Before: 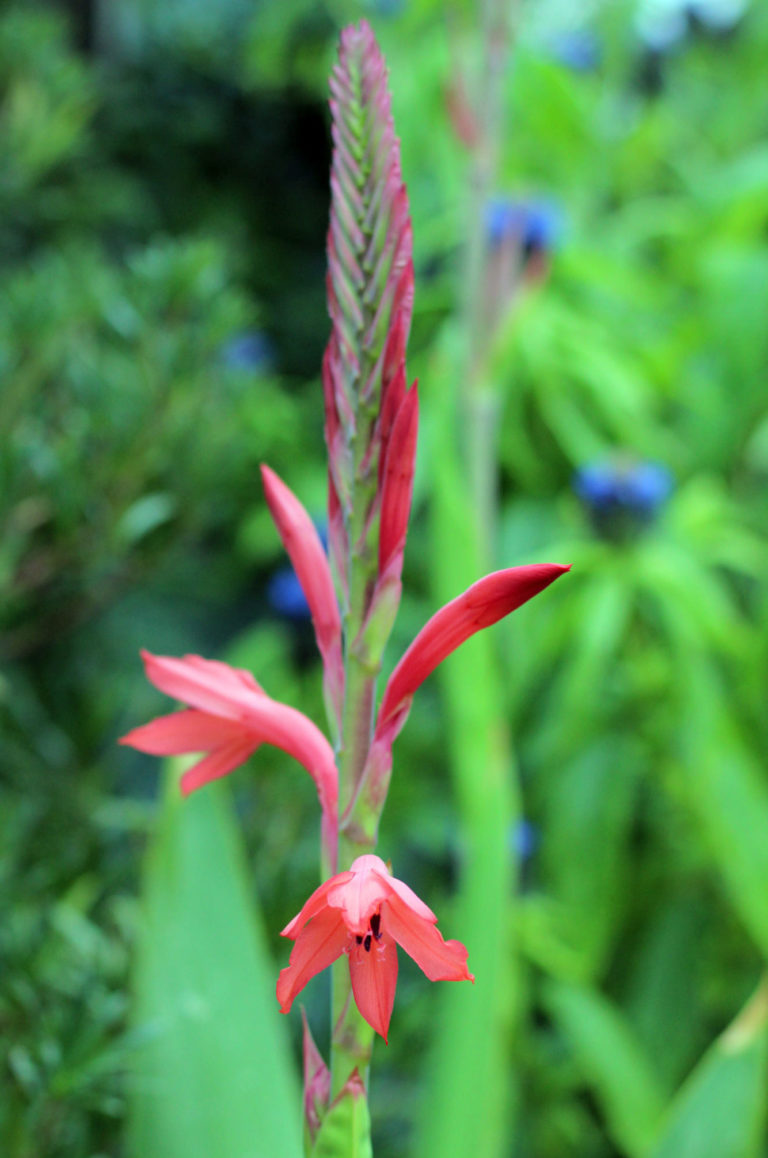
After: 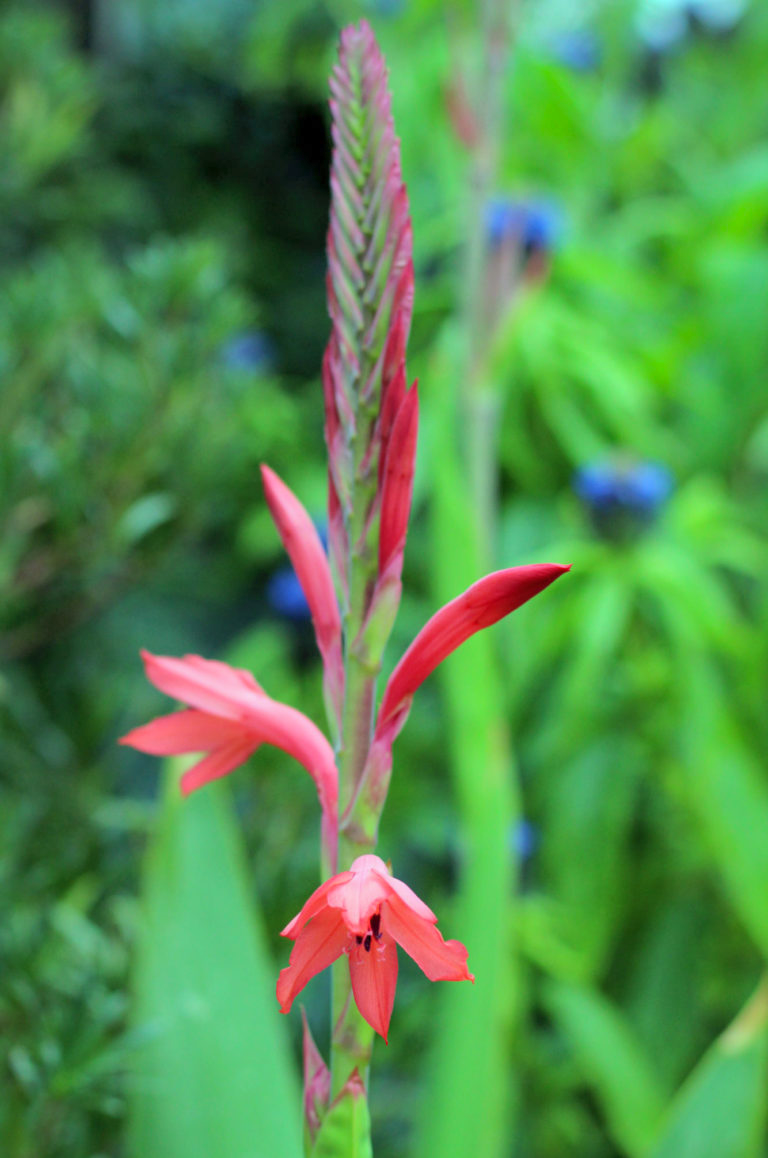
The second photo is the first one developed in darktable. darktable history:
base curve: curves: ch0 [(0, 0) (0.472, 0.508) (1, 1)]
shadows and highlights: on, module defaults
